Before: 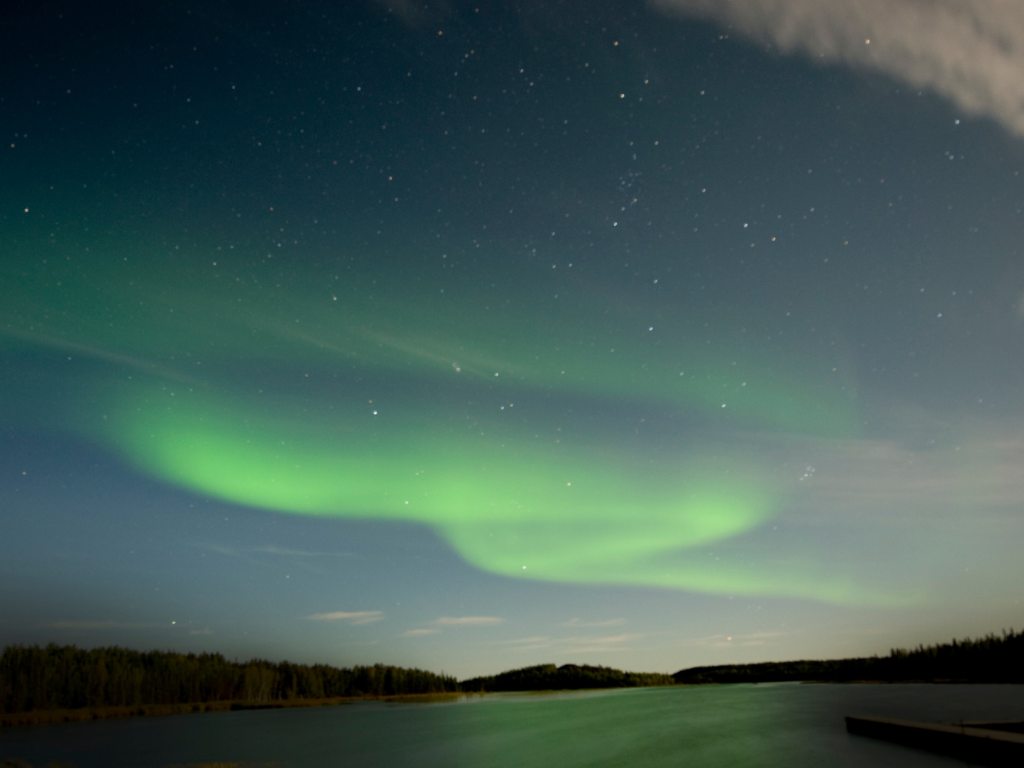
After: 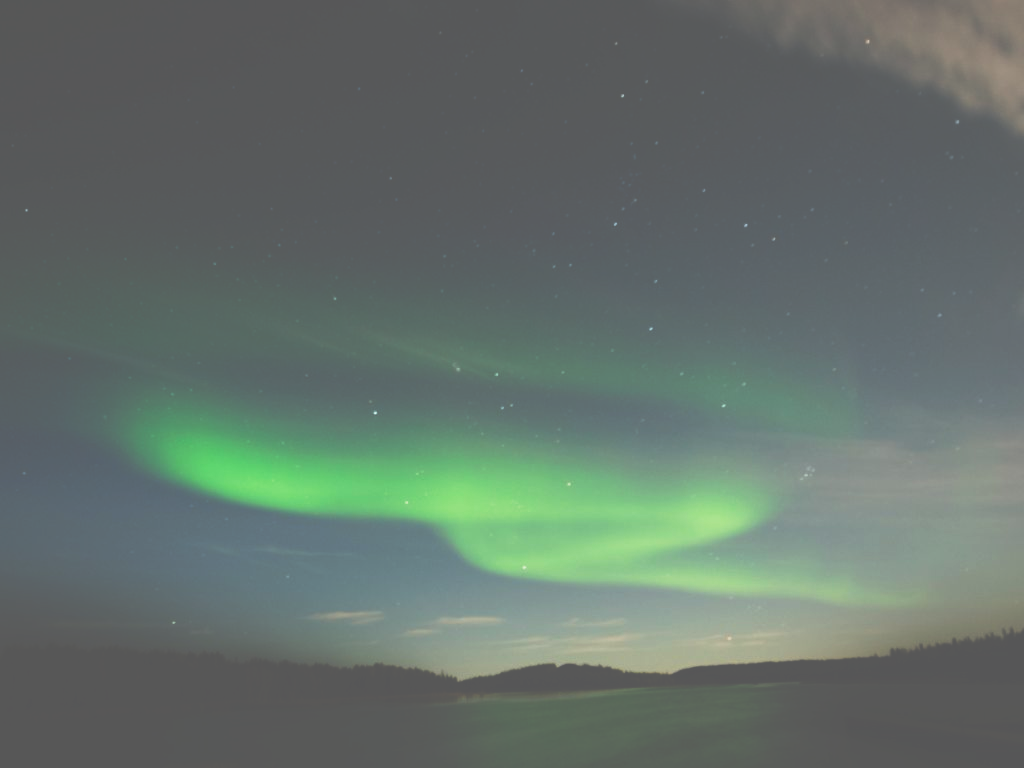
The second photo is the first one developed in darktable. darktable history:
rgb curve: curves: ch0 [(0, 0.186) (0.314, 0.284) (0.775, 0.708) (1, 1)], compensate middle gray true, preserve colors none
tone curve: curves: ch0 [(0, 0) (0.003, 0.345) (0.011, 0.345) (0.025, 0.345) (0.044, 0.349) (0.069, 0.353) (0.1, 0.356) (0.136, 0.359) (0.177, 0.366) (0.224, 0.378) (0.277, 0.398) (0.335, 0.429) (0.399, 0.476) (0.468, 0.545) (0.543, 0.624) (0.623, 0.721) (0.709, 0.811) (0.801, 0.876) (0.898, 0.913) (1, 1)], preserve colors none
